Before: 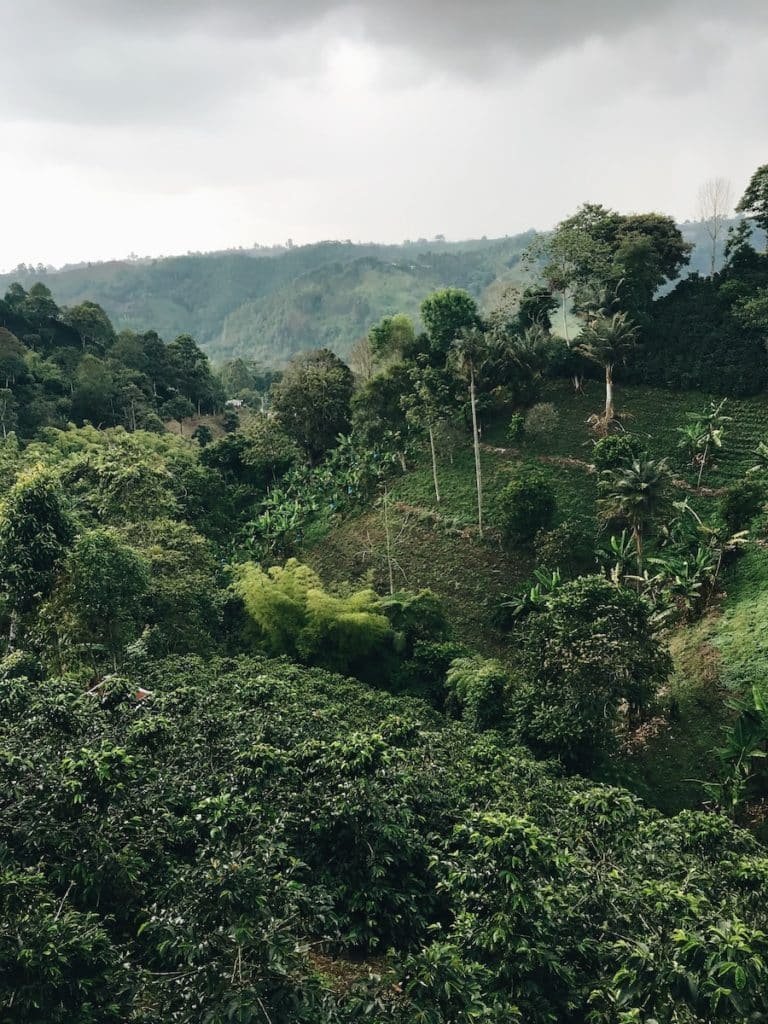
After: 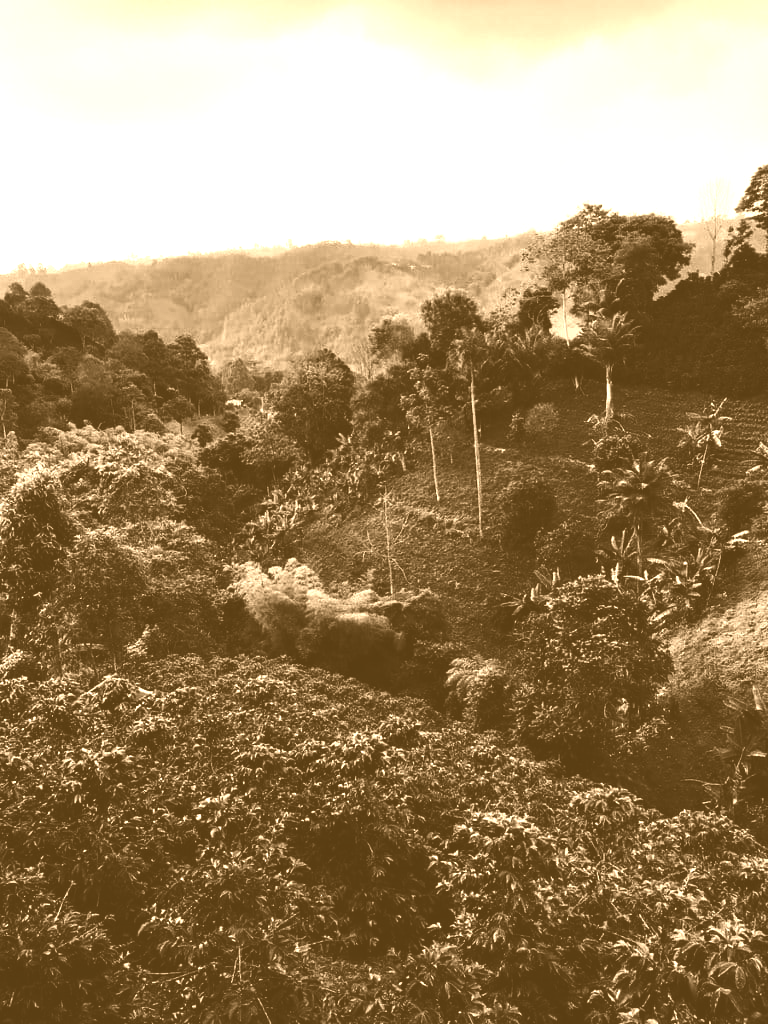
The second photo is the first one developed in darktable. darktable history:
contrast brightness saturation: contrast 0.22, brightness -0.19, saturation 0.24
colorize: hue 28.8°, source mix 100%
